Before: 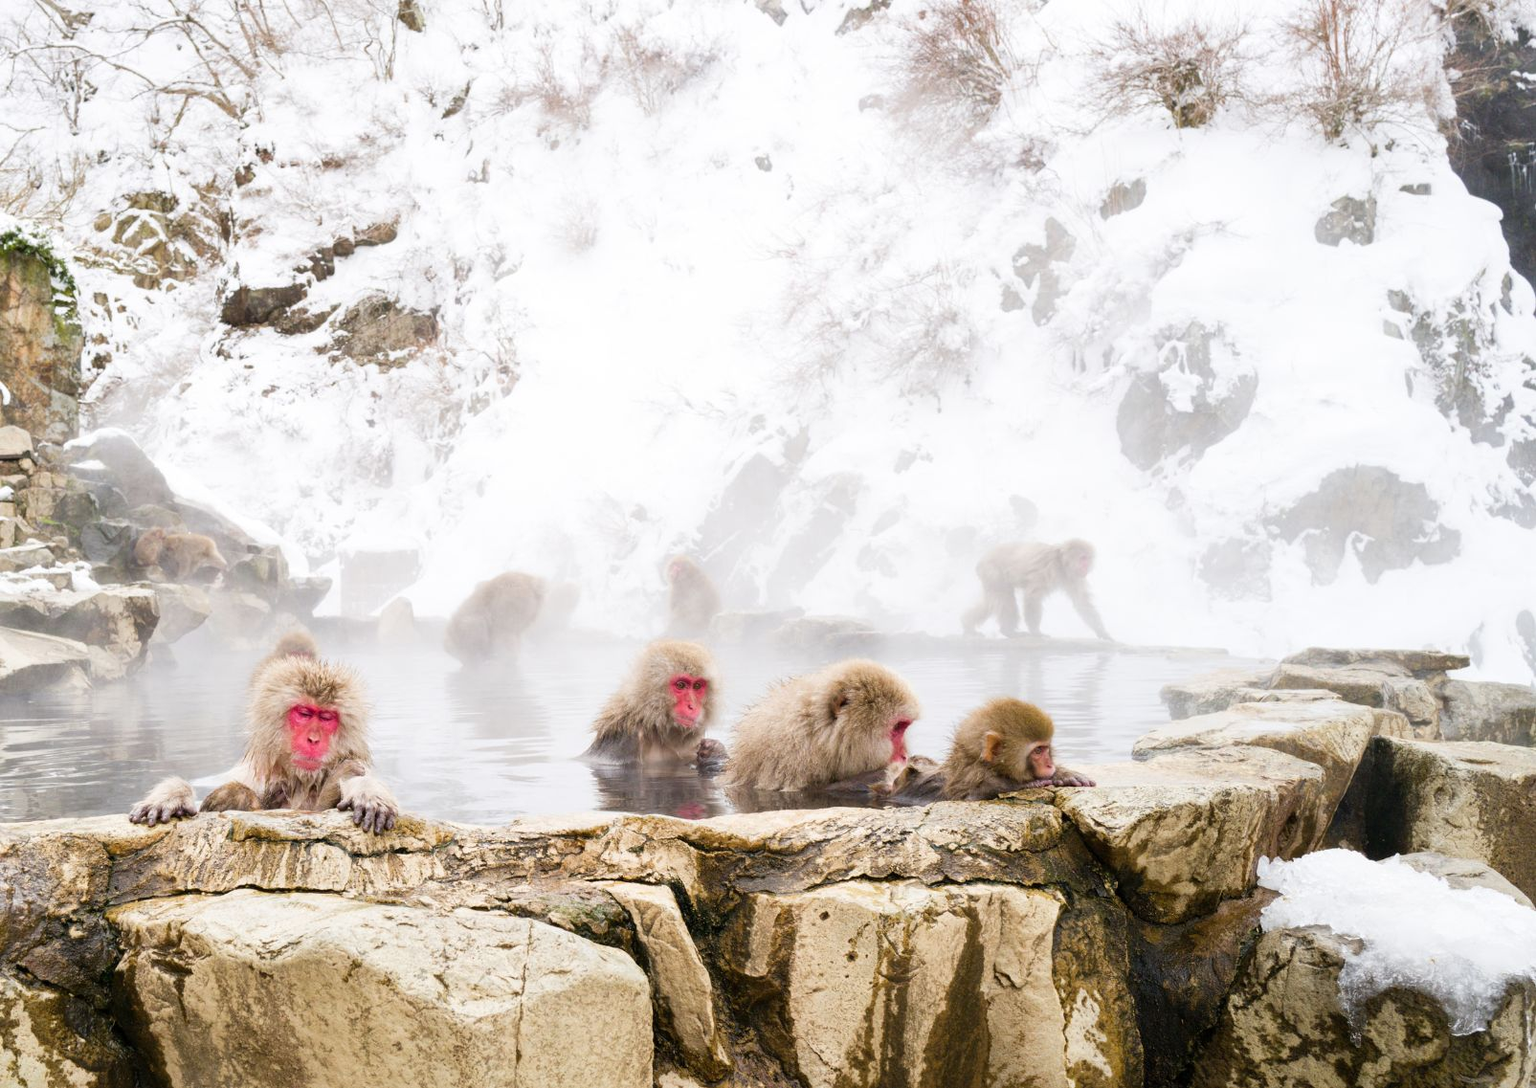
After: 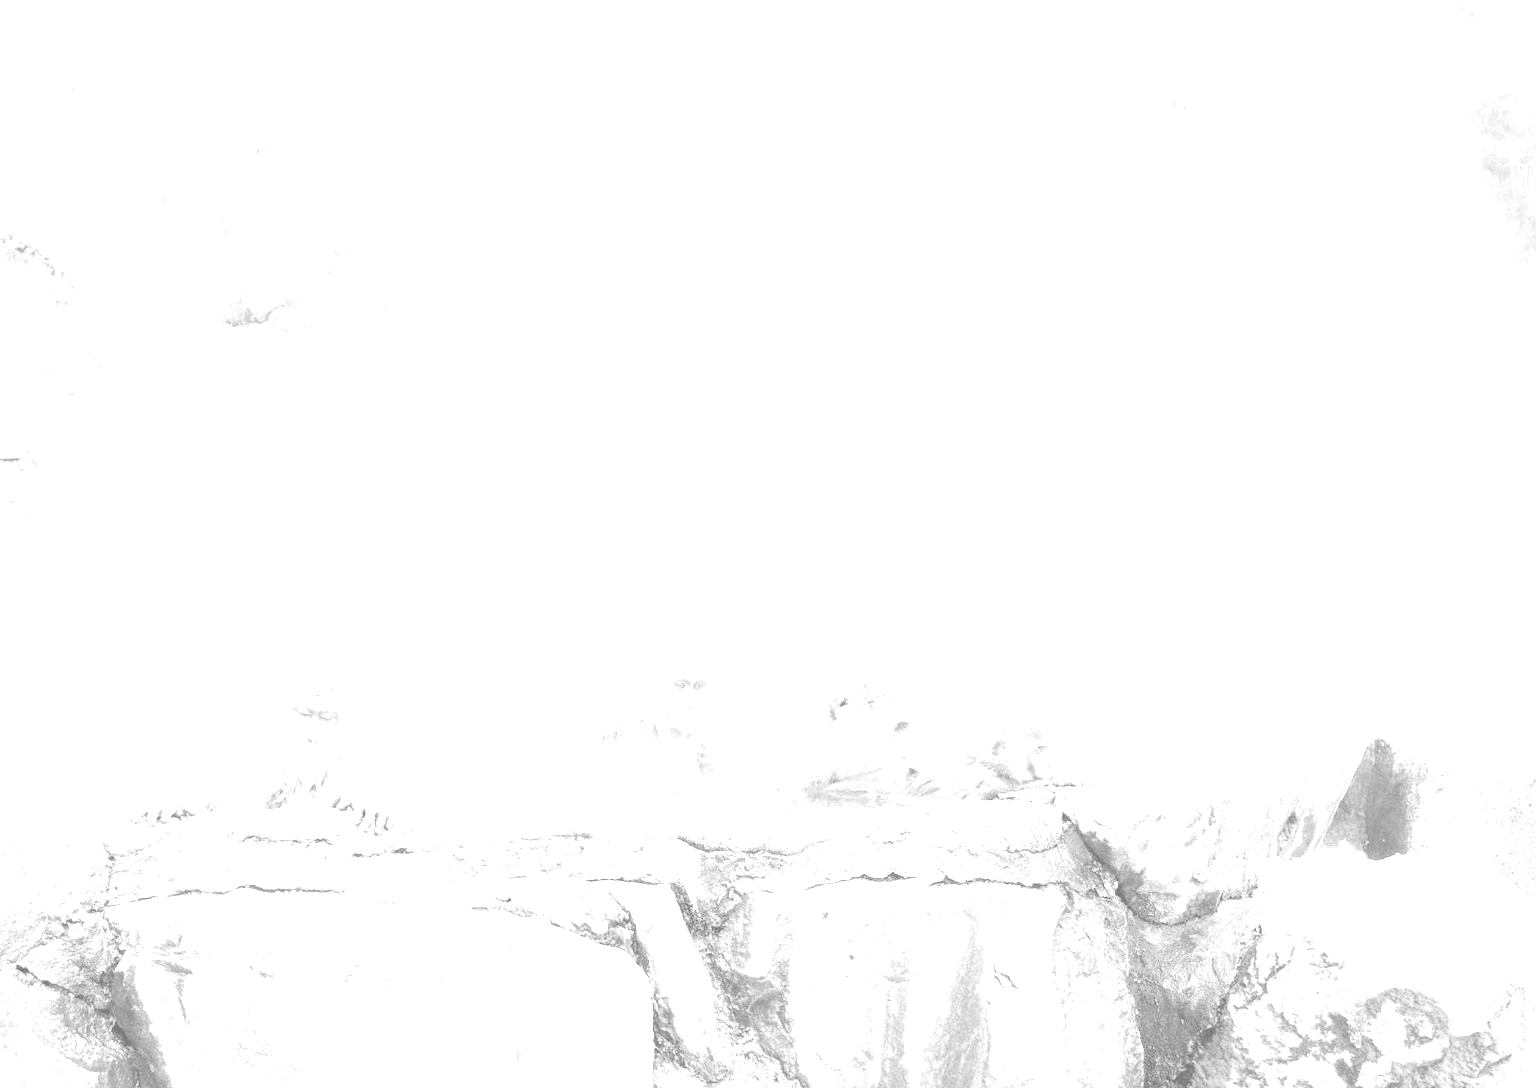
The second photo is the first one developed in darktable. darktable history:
colorize: hue 25.2°, saturation 83%, source mix 82%, lightness 79%, version 1
filmic rgb: middle gray luminance 4.29%, black relative exposure -13 EV, white relative exposure 5 EV, threshold 6 EV, target black luminance 0%, hardness 5.19, latitude 59.69%, contrast 0.767, highlights saturation mix 5%, shadows ↔ highlights balance 25.95%, add noise in highlights 0, color science v3 (2019), use custom middle-gray values true, iterations of high-quality reconstruction 0, contrast in highlights soft, enable highlight reconstruction true
monochrome: on, module defaults
